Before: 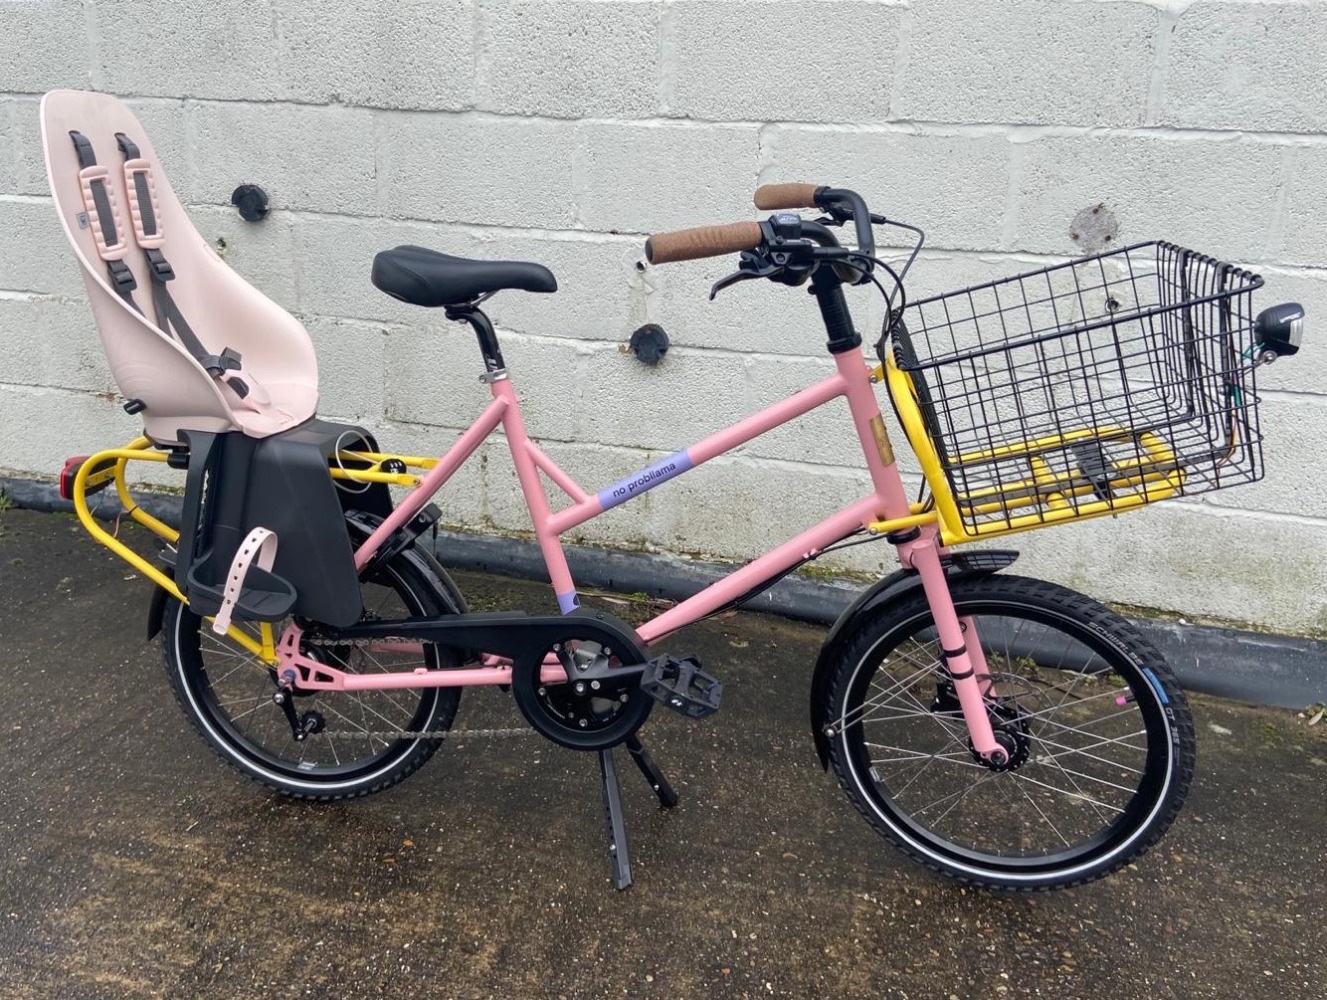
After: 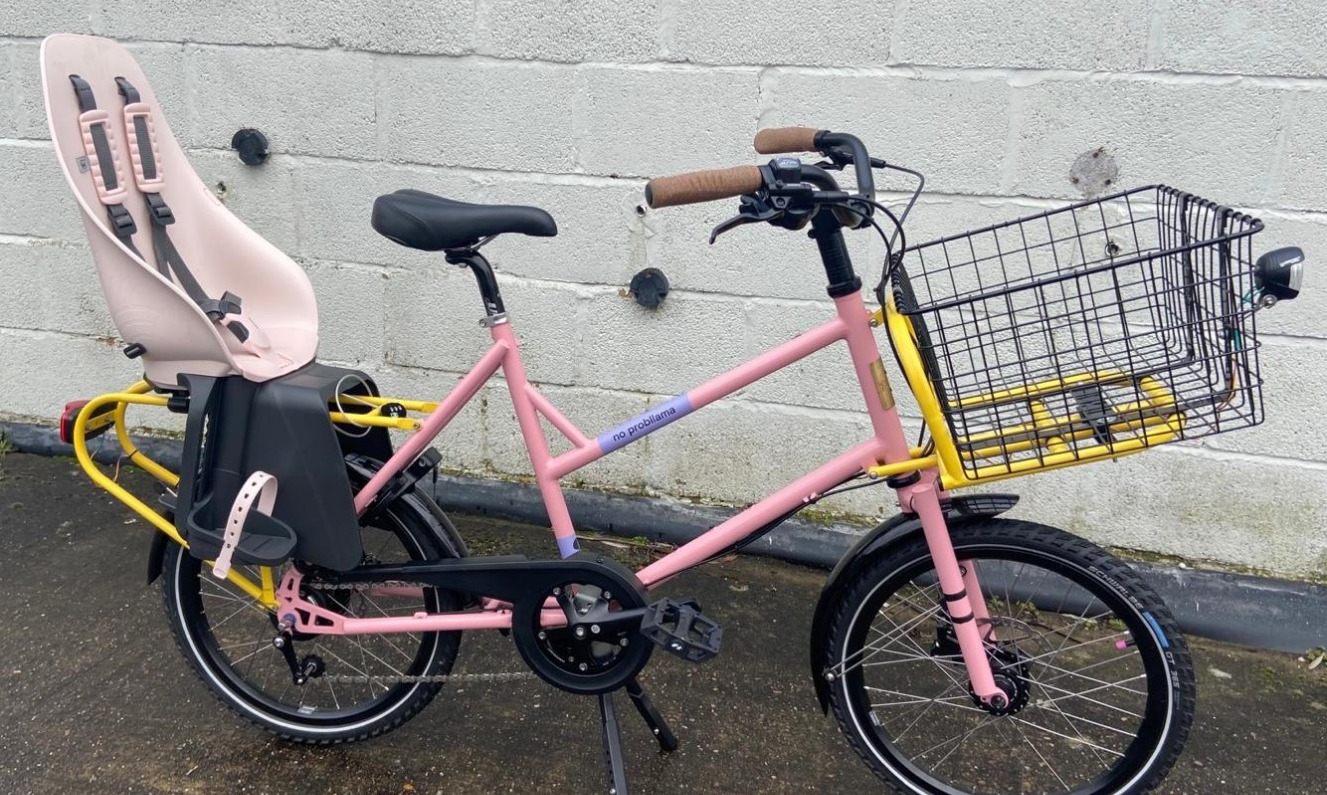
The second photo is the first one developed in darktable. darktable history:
crop and rotate: top 5.653%, bottom 14.824%
